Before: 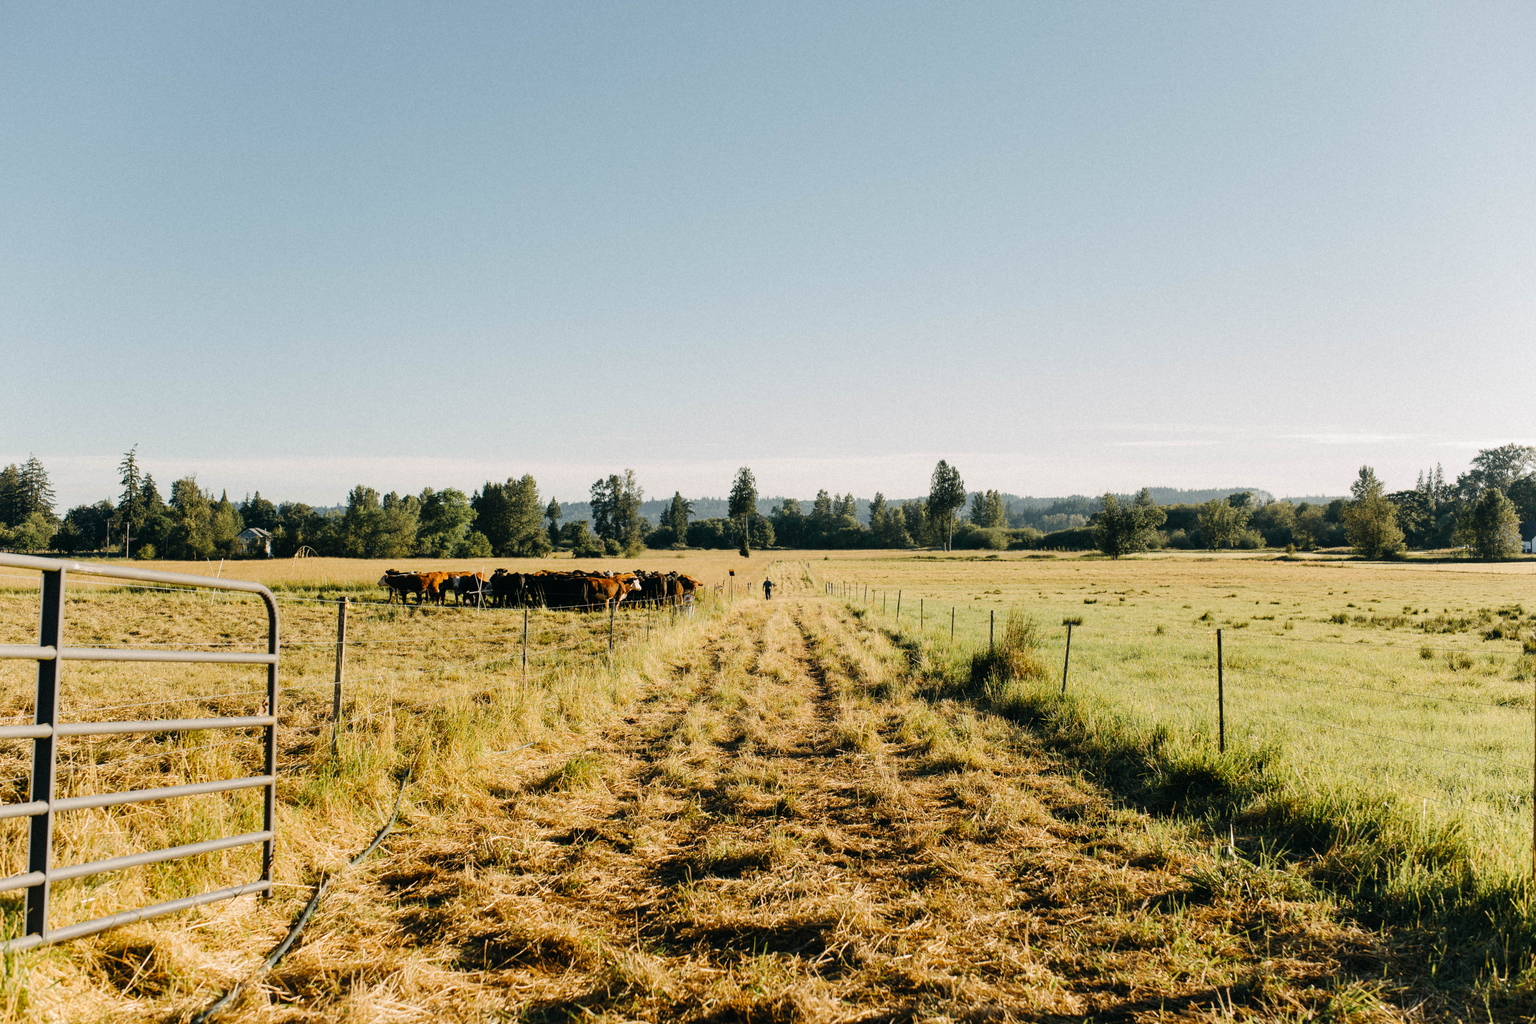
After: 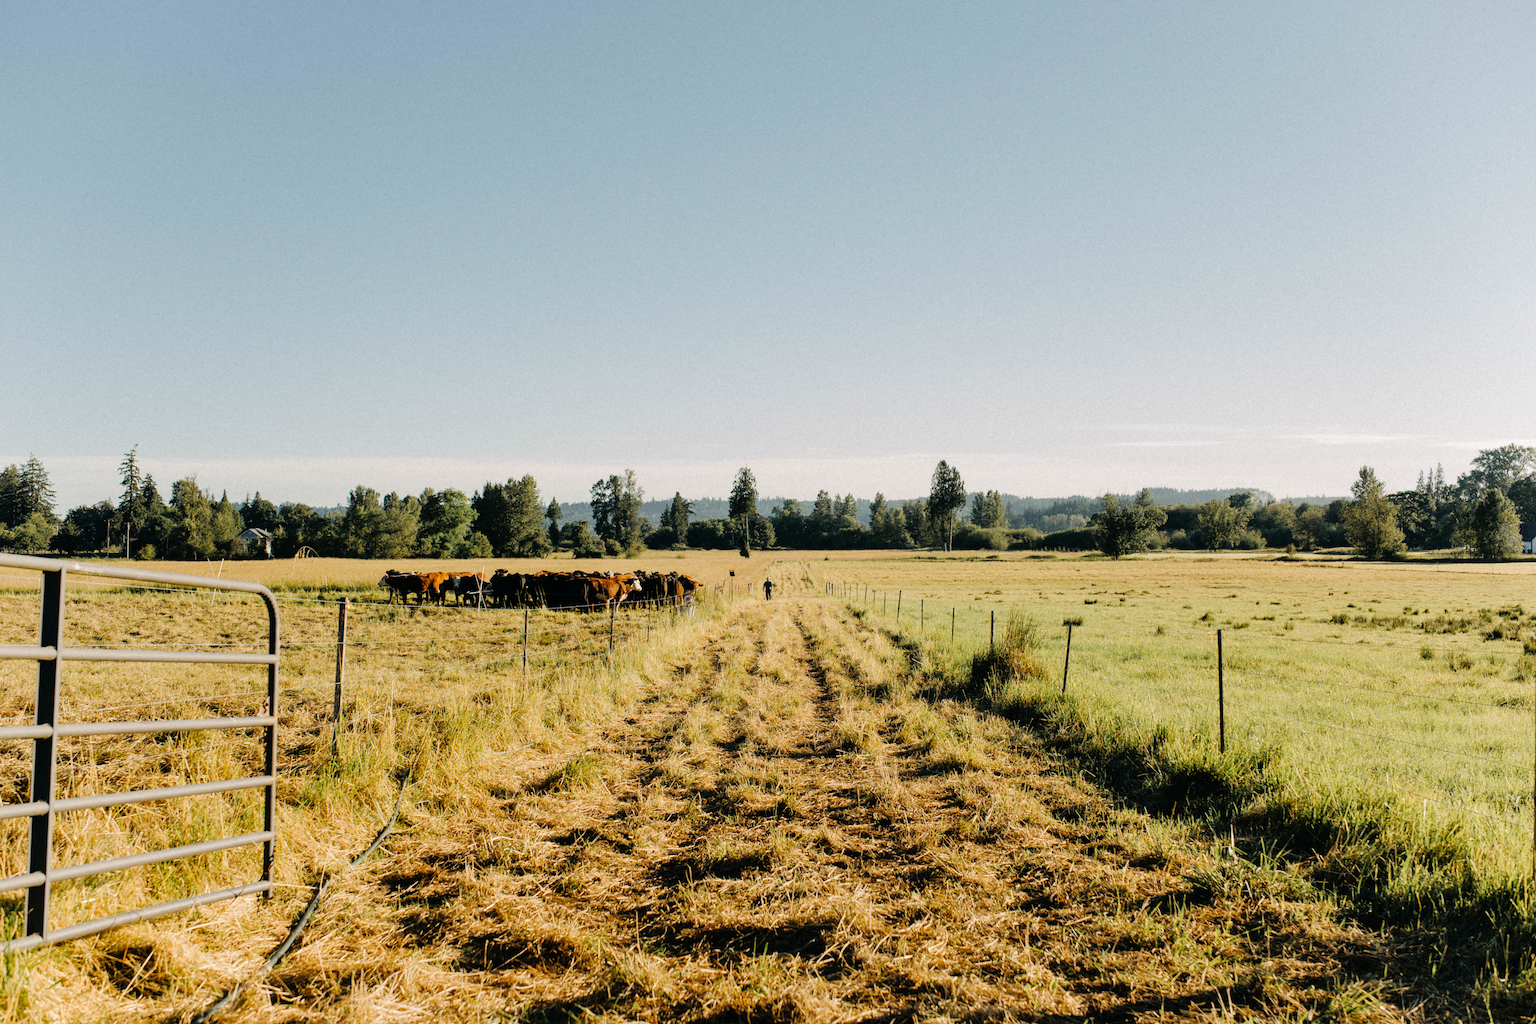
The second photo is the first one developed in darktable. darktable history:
shadows and highlights: shadows 25, highlights -25
rgb curve: curves: ch0 [(0, 0) (0.136, 0.078) (0.262, 0.245) (0.414, 0.42) (1, 1)], compensate middle gray true, preserve colors basic power
